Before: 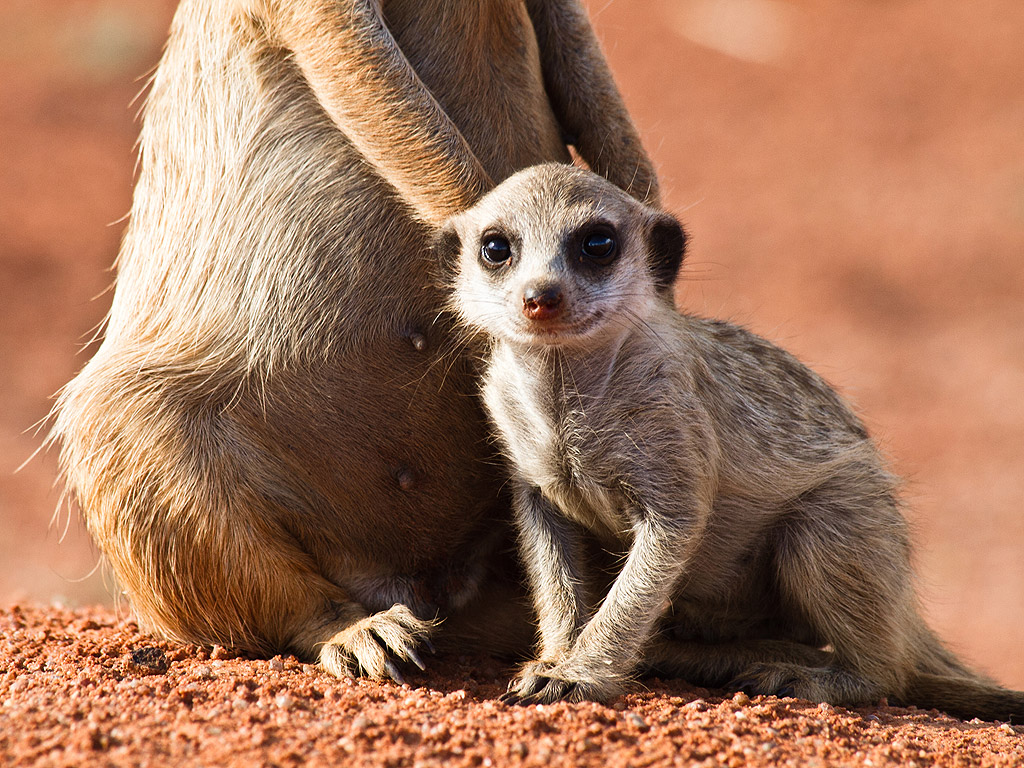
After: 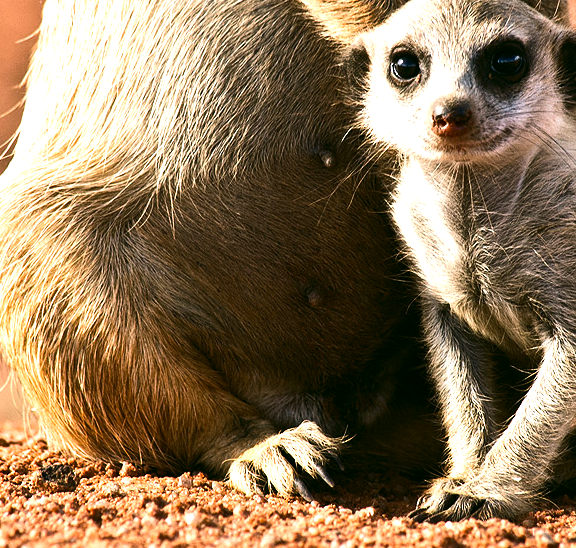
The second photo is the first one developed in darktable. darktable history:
crop: left 8.966%, top 23.852%, right 34.699%, bottom 4.703%
tone equalizer: -8 EV -0.75 EV, -7 EV -0.7 EV, -6 EV -0.6 EV, -5 EV -0.4 EV, -3 EV 0.4 EV, -2 EV 0.6 EV, -1 EV 0.7 EV, +0 EV 0.75 EV, edges refinement/feathering 500, mask exposure compensation -1.57 EV, preserve details no
color correction: highlights a* 4.02, highlights b* 4.98, shadows a* -7.55, shadows b* 4.98
